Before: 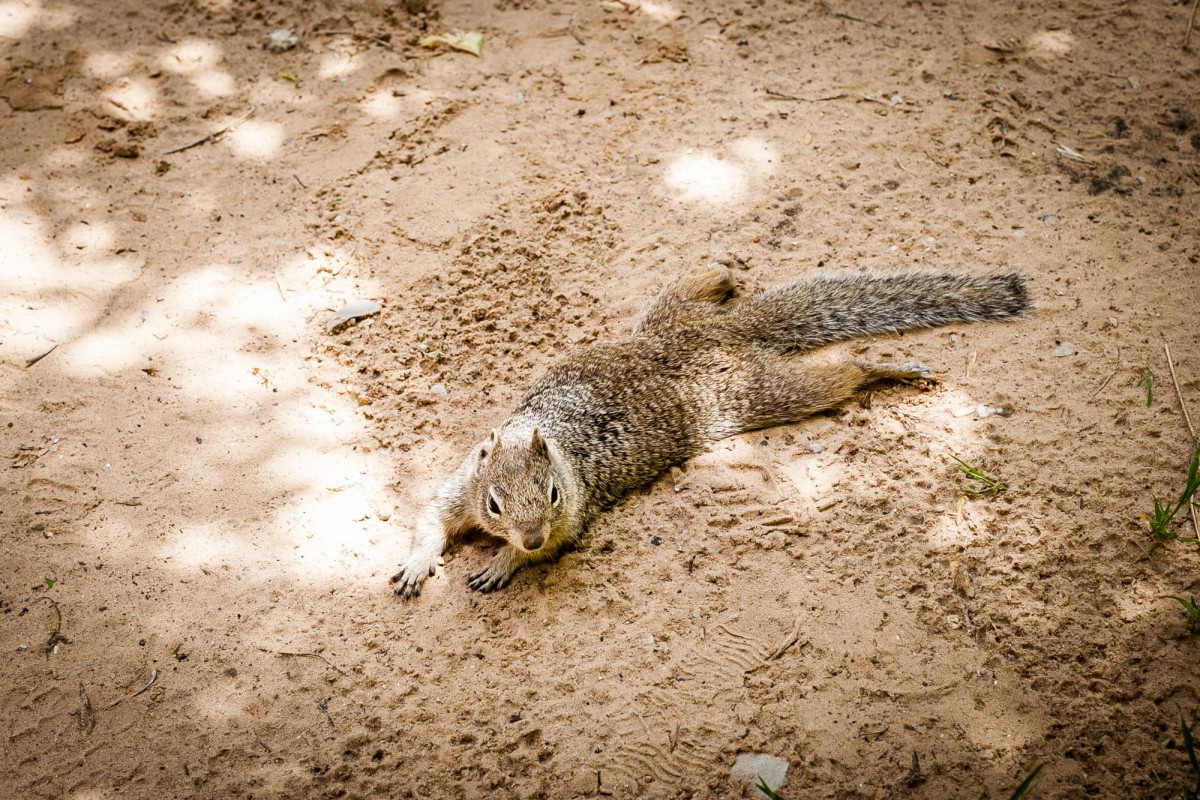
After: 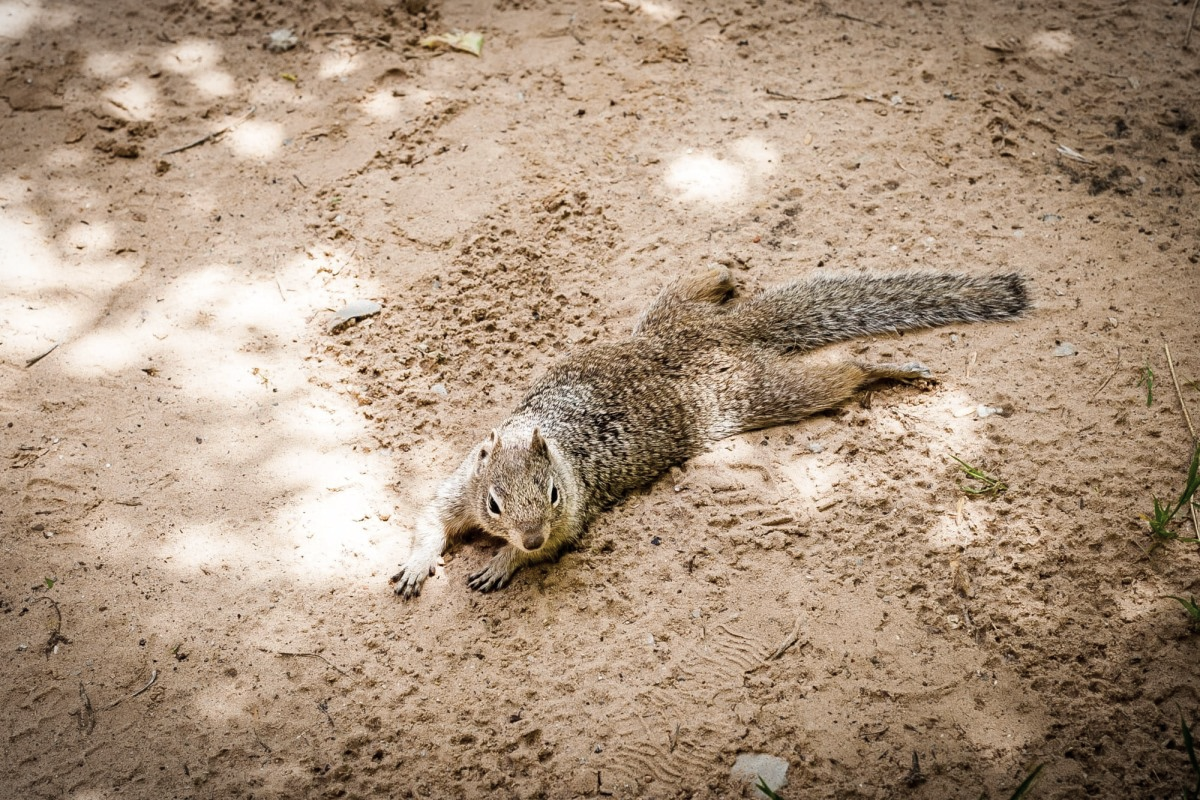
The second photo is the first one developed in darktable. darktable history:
color correction: highlights b* 0.053, saturation 0.783
vignetting: fall-off start 97.9%, fall-off radius 100.9%, width/height ratio 1.362
